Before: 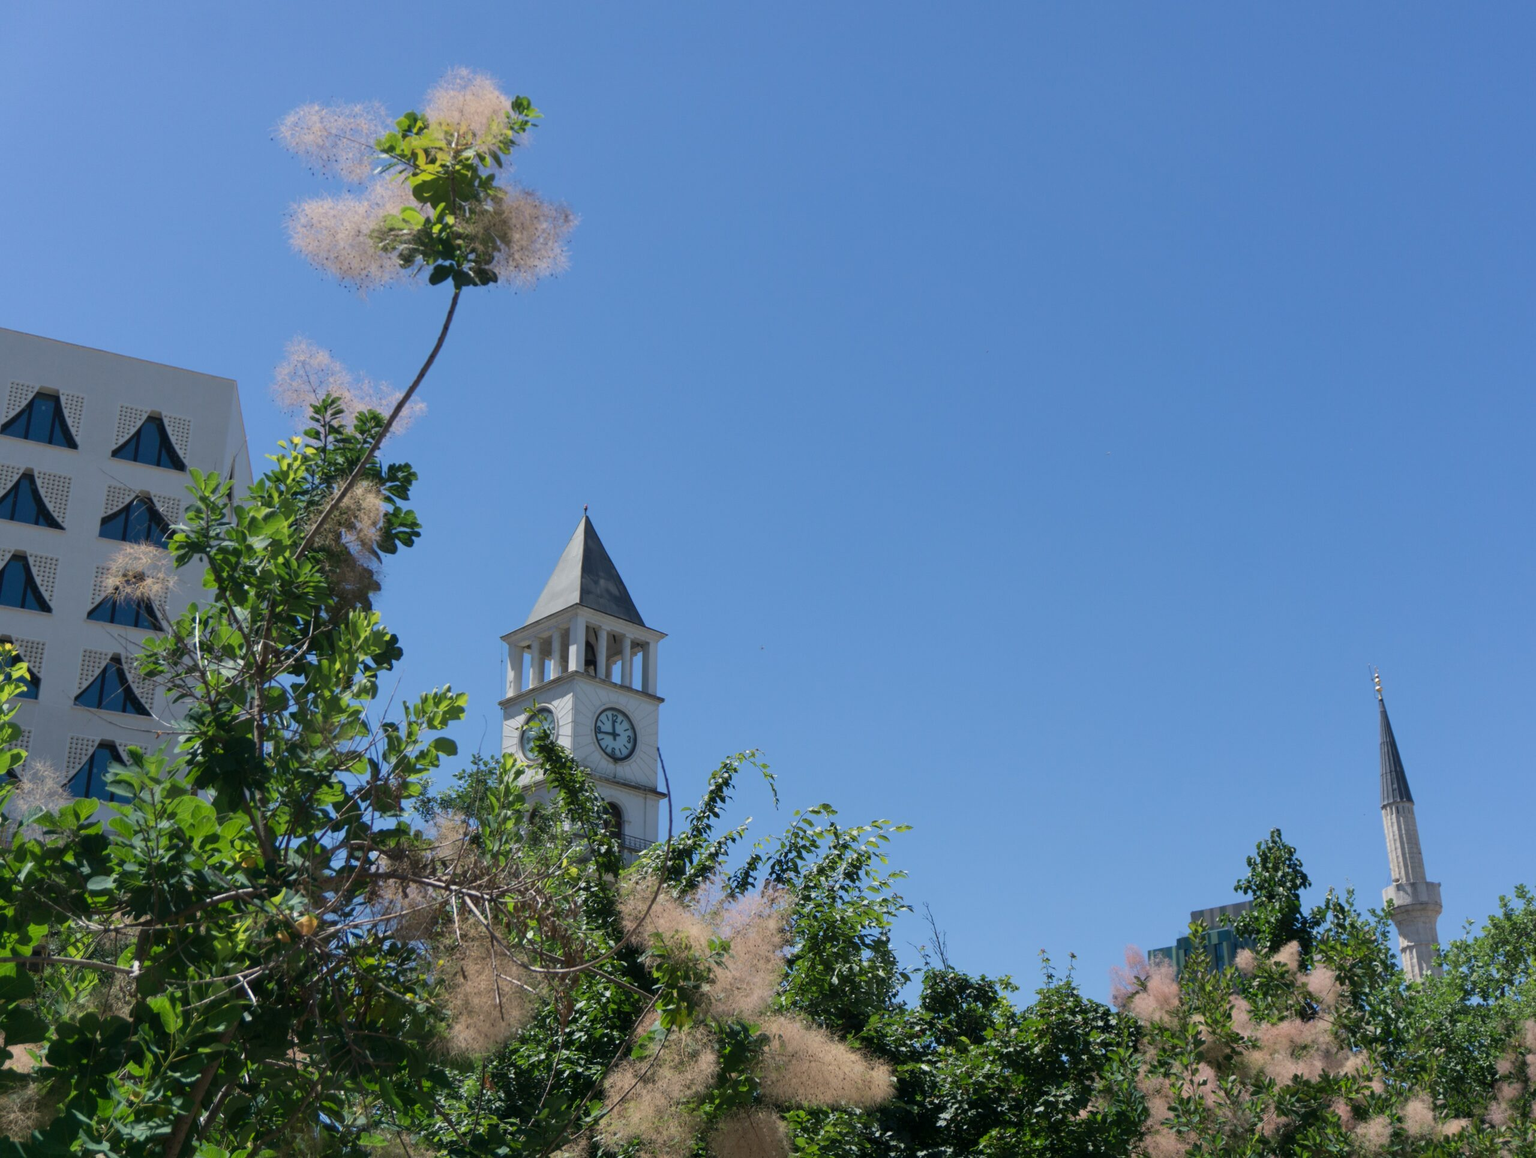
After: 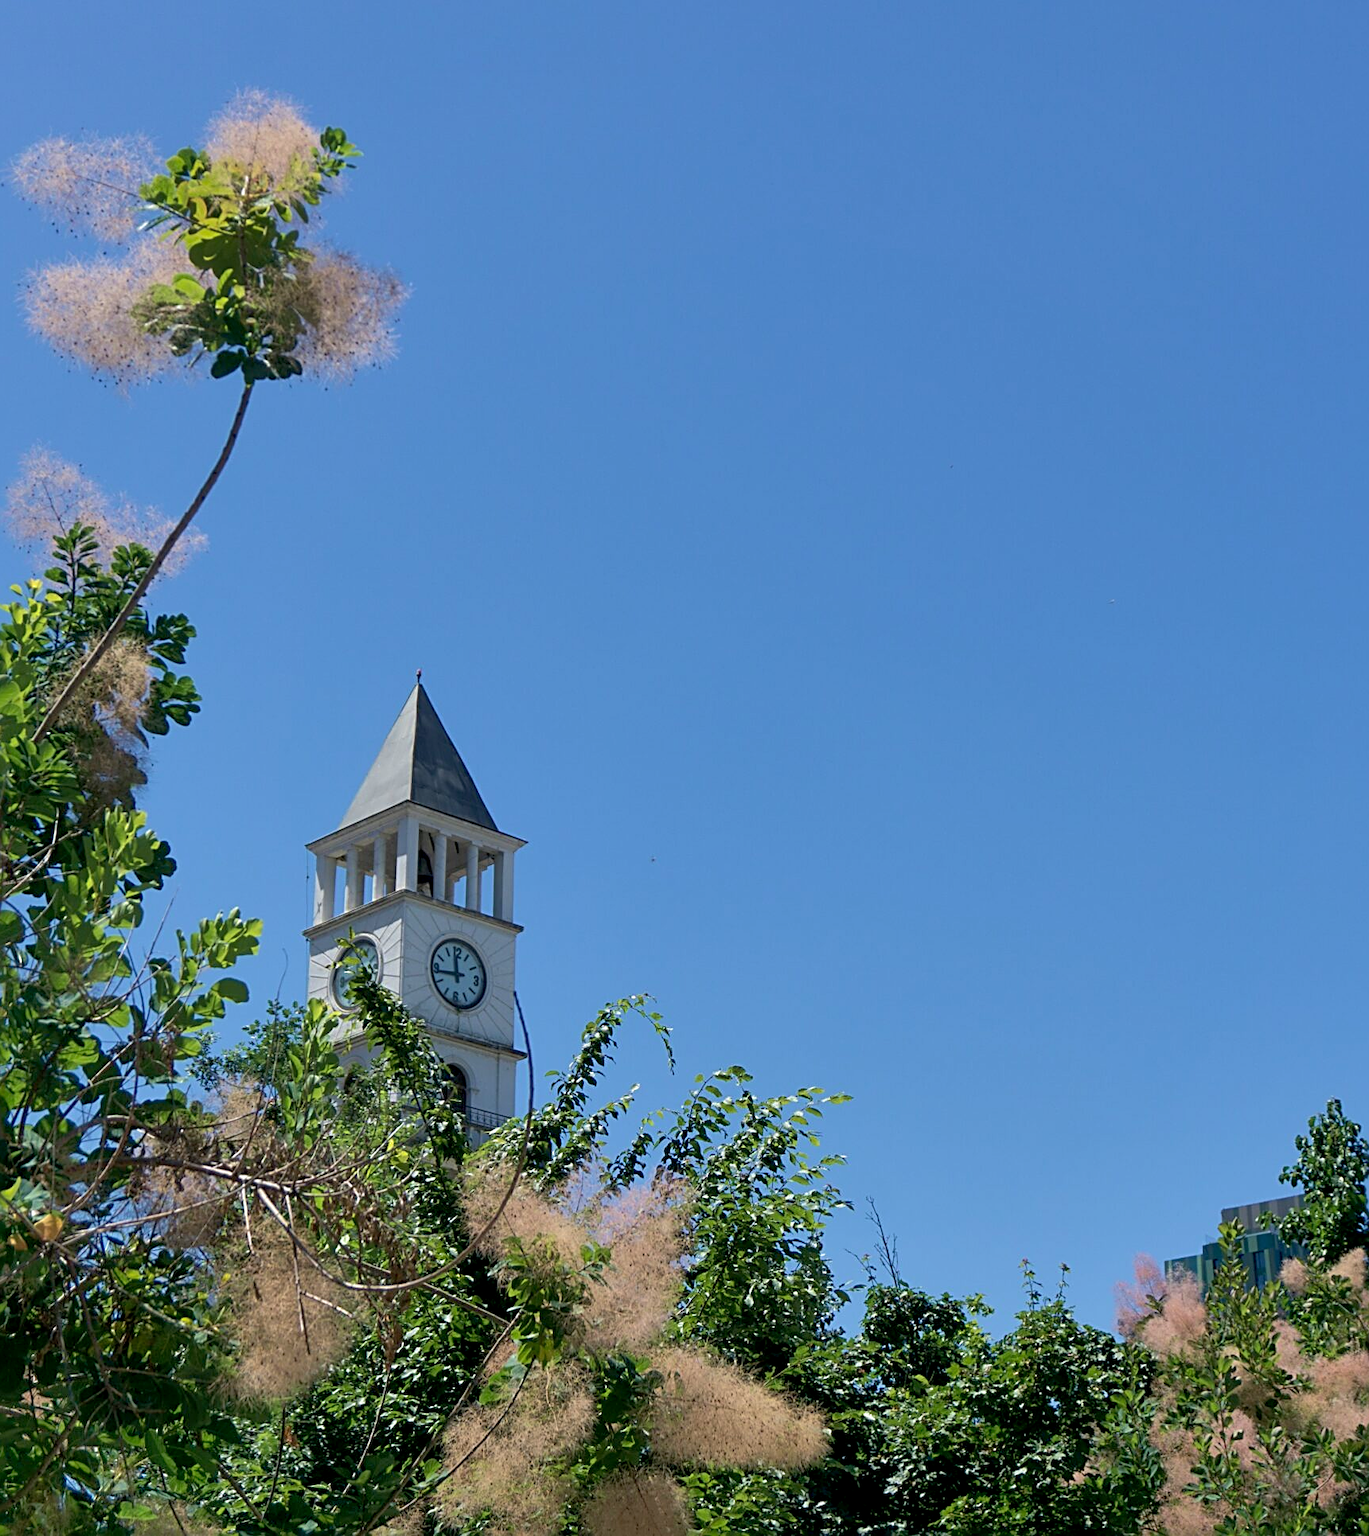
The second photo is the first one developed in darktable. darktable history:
shadows and highlights: on, module defaults
velvia: on, module defaults
contrast equalizer: y [[0.601, 0.6, 0.598, 0.598, 0.6, 0.601], [0.5 ×6], [0.5 ×6], [0 ×6], [0 ×6]], mix 0.143
sharpen: radius 2.624, amount 0.701
exposure: black level correction 0.004, exposure 0.015 EV, compensate highlight preservation false
crop and rotate: left 17.6%, right 15.148%
